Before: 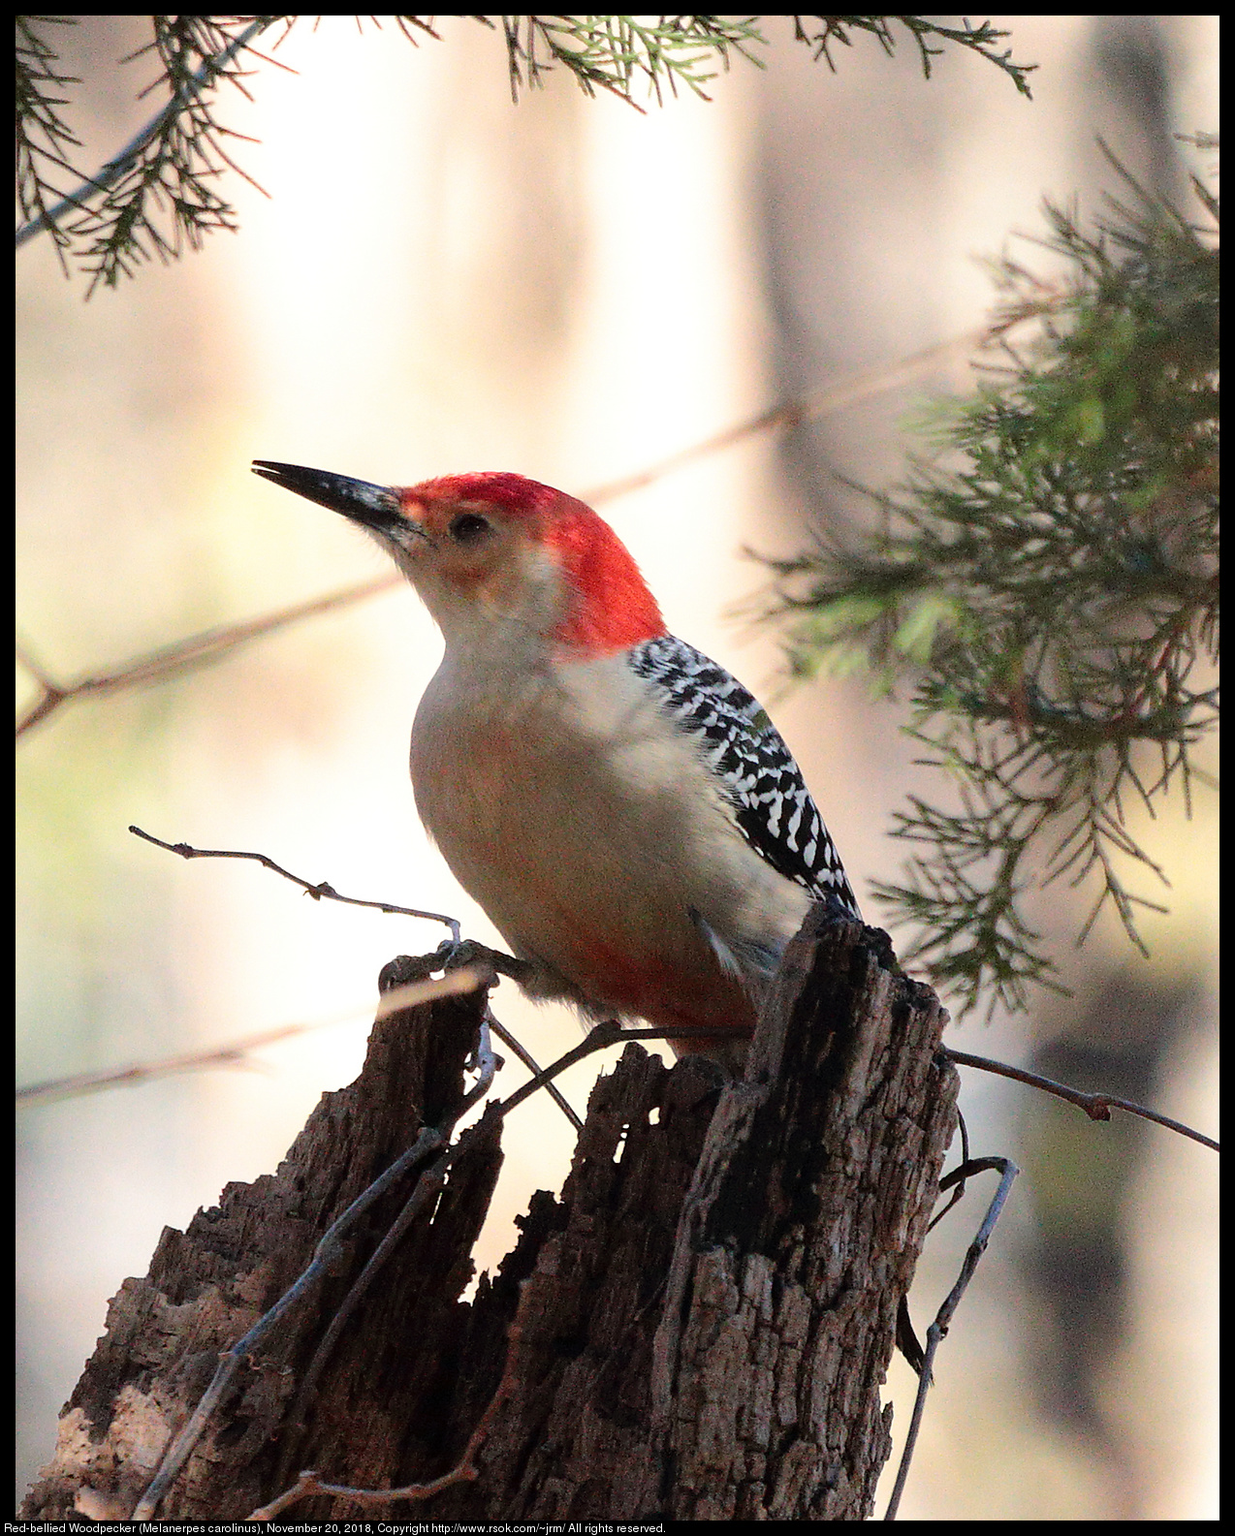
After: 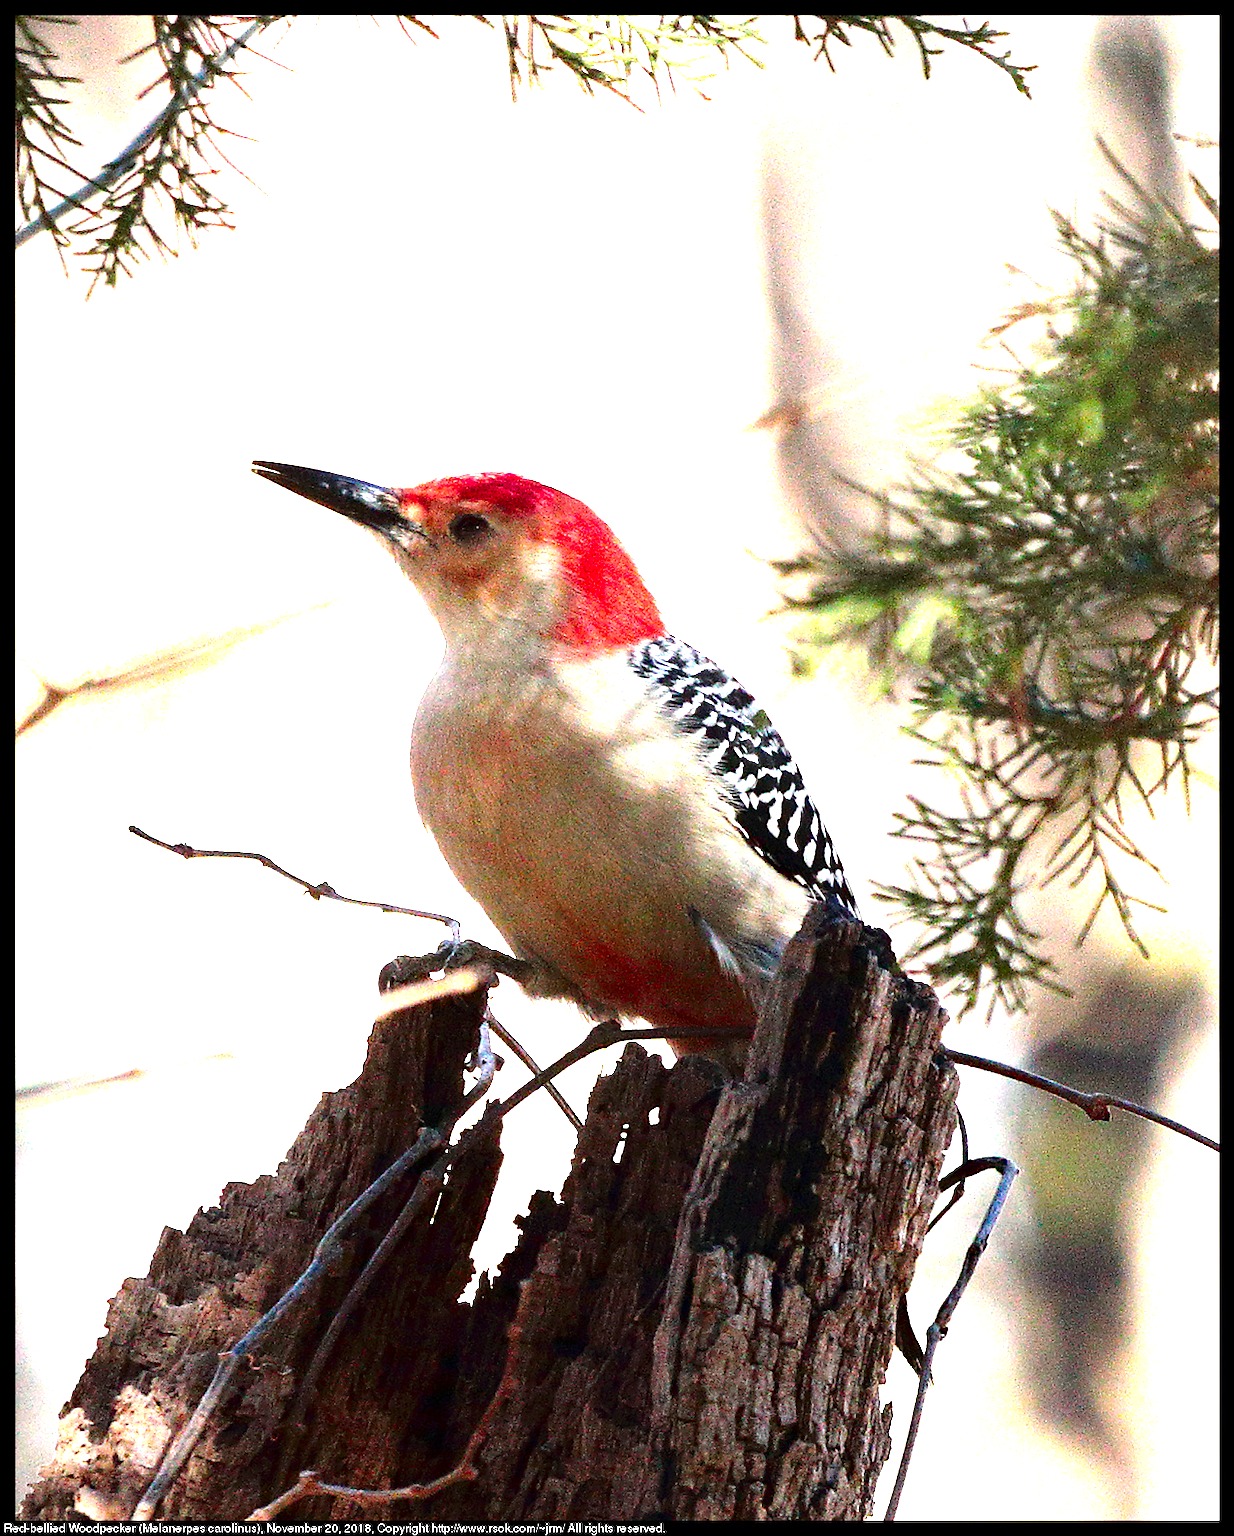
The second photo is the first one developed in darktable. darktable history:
contrast brightness saturation: brightness -0.217, saturation 0.078
exposure: black level correction 0, exposure 1.663 EV, compensate exposure bias true, compensate highlight preservation false
haze removal: compatibility mode true, adaptive false
tone equalizer: edges refinement/feathering 500, mask exposure compensation -1.57 EV, preserve details no
